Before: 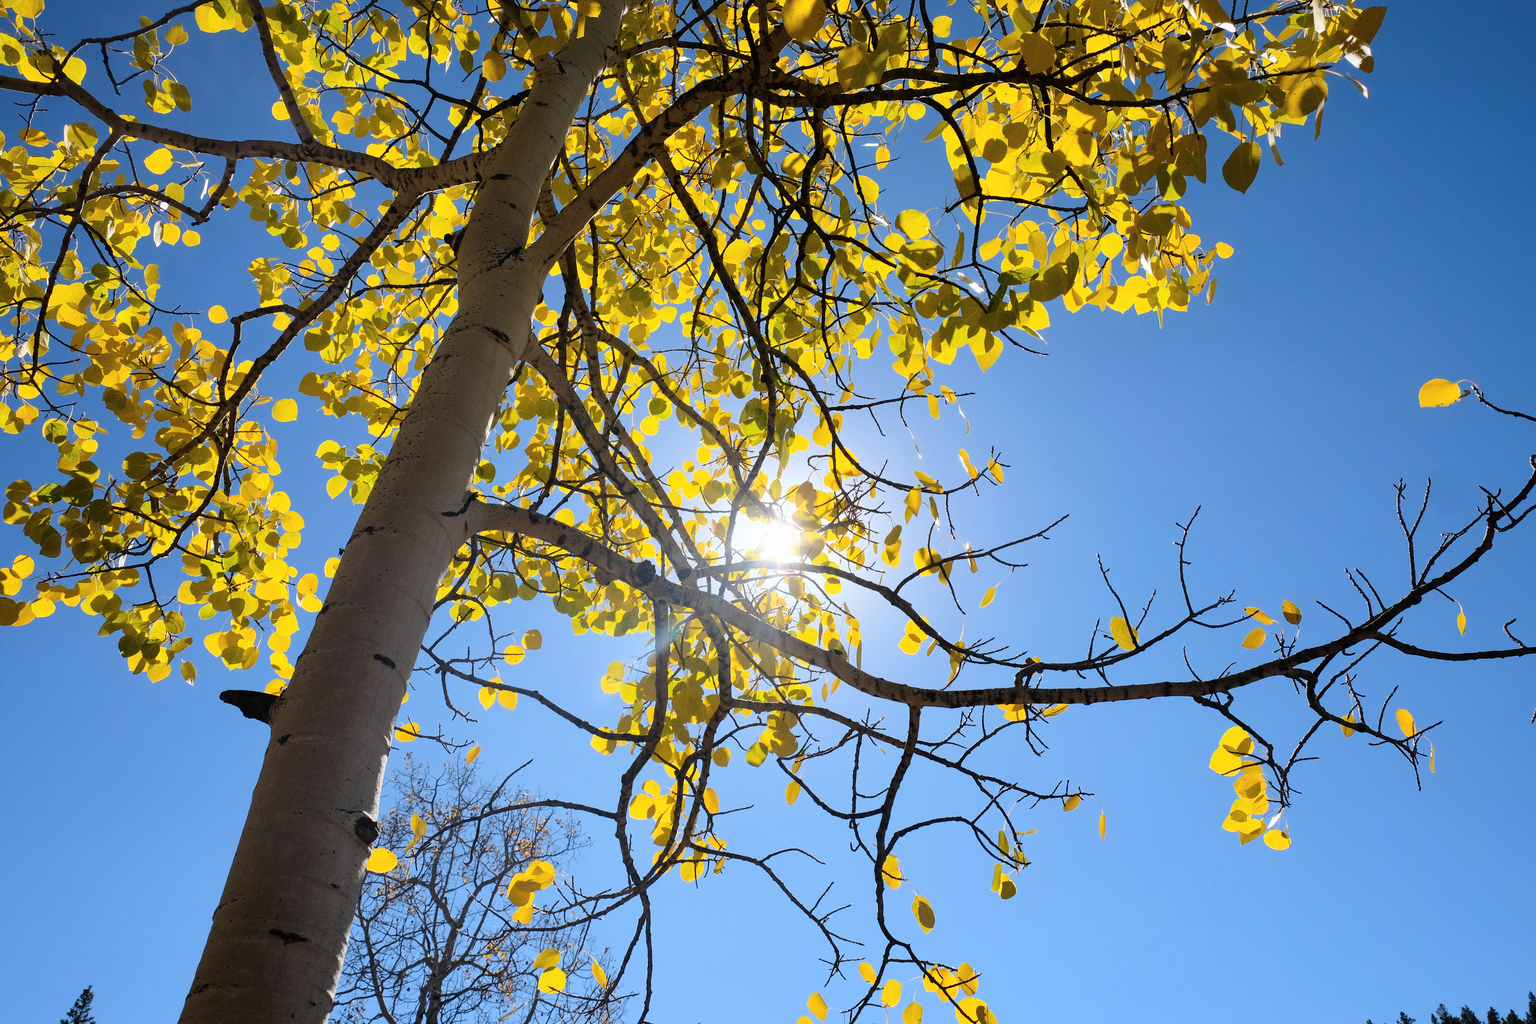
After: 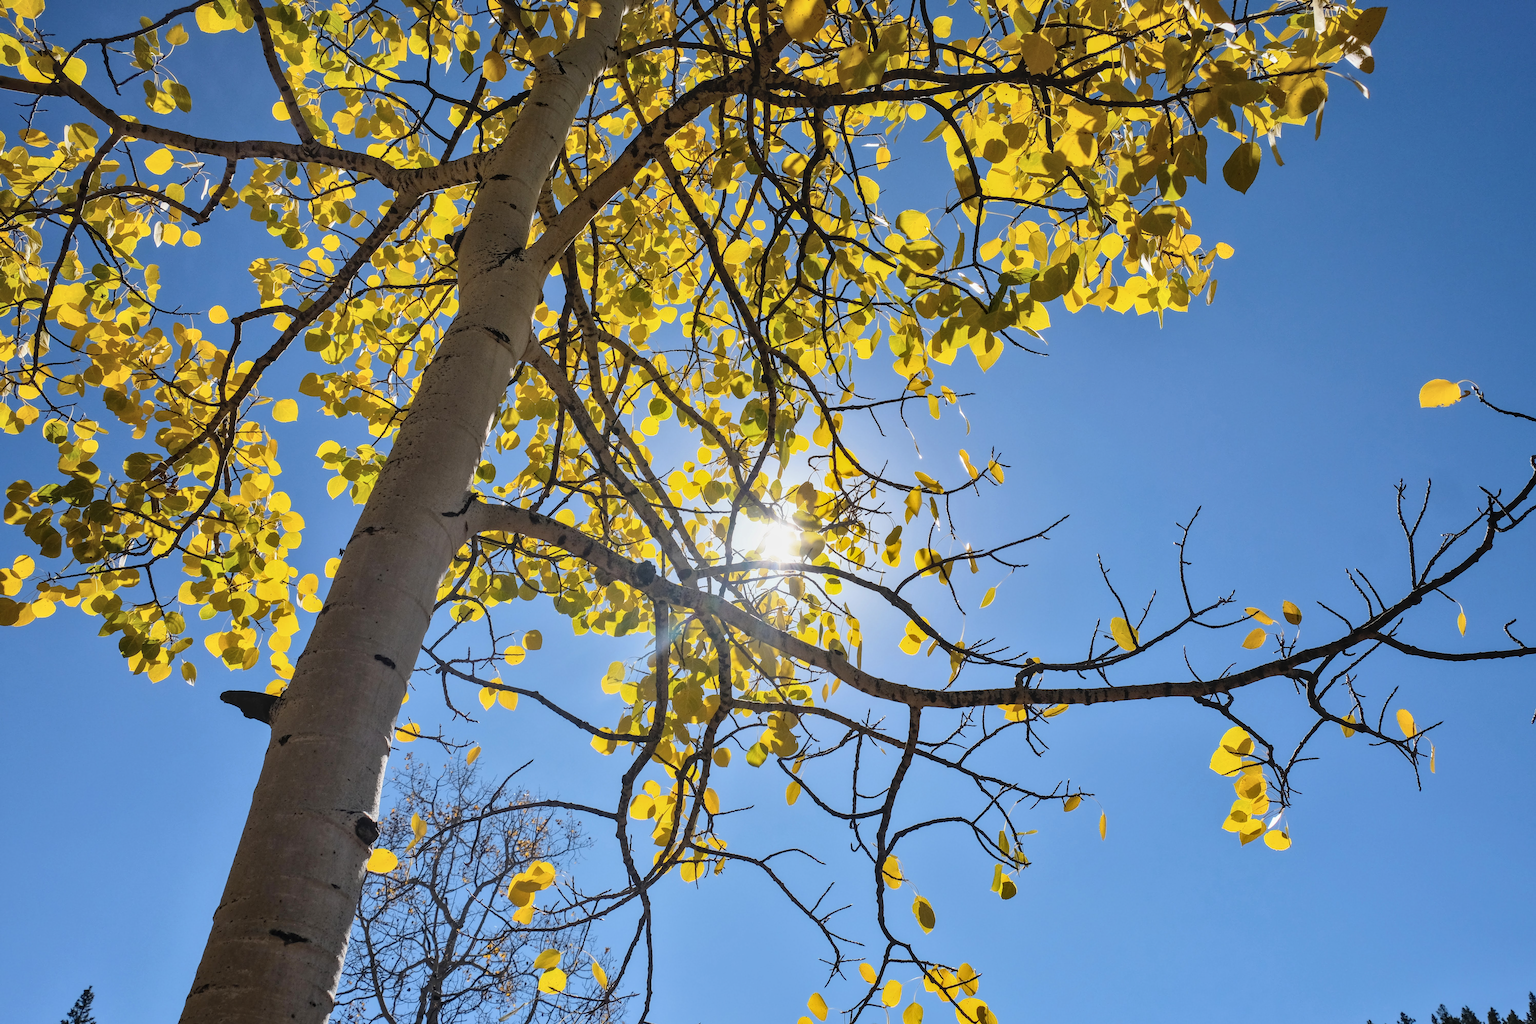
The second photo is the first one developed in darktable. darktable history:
local contrast: highlights 55%, shadows 52%, detail 130%, midtone range 0.452
shadows and highlights: low approximation 0.01, soften with gaussian
contrast brightness saturation: contrast -0.094, saturation -0.081
